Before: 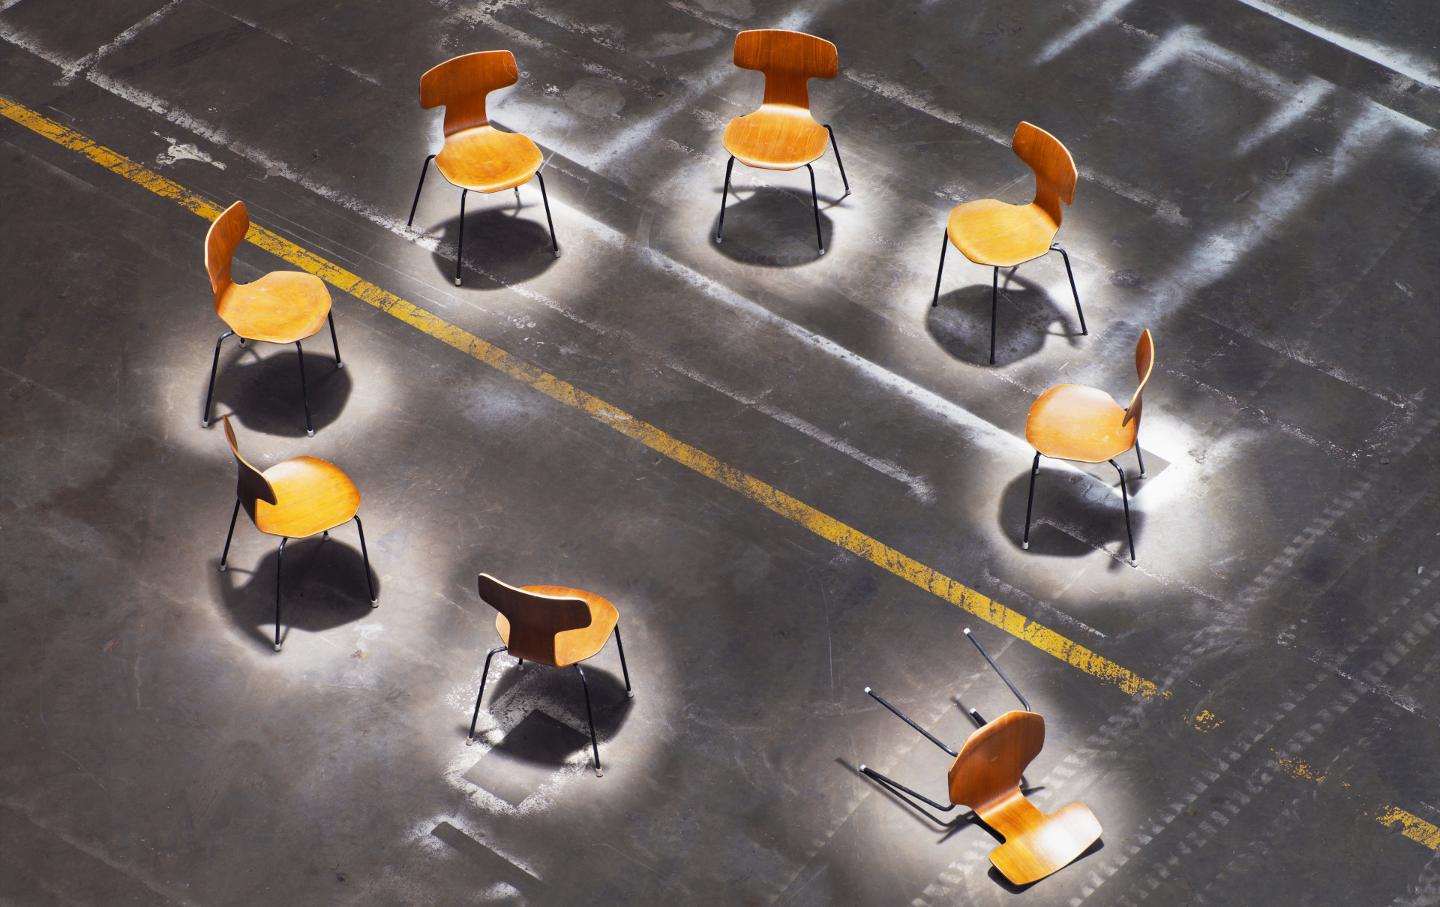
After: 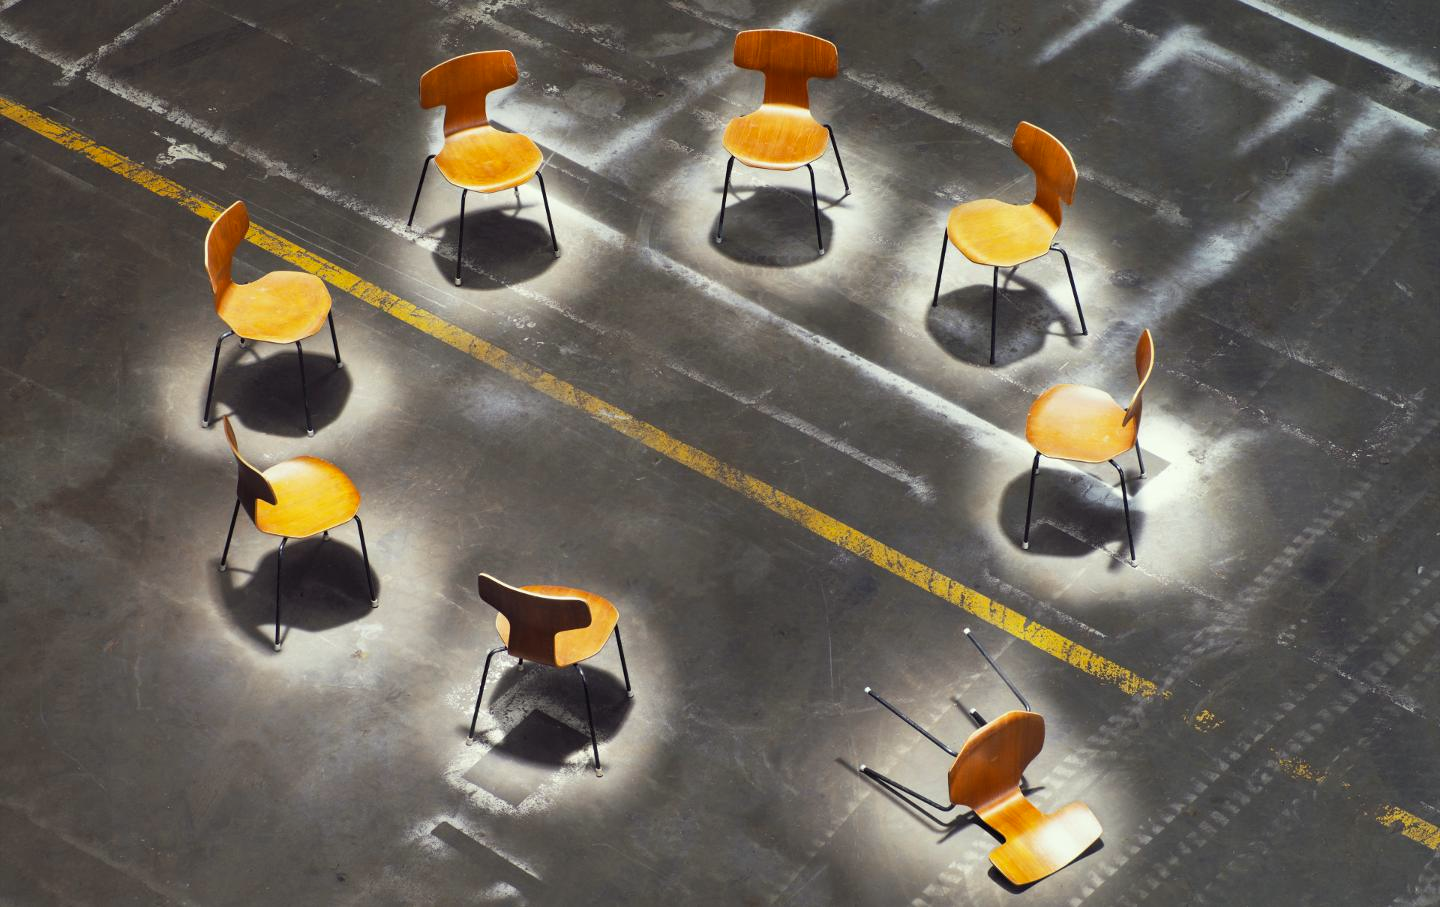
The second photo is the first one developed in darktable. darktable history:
color correction: highlights a* -4.34, highlights b* 6.2
